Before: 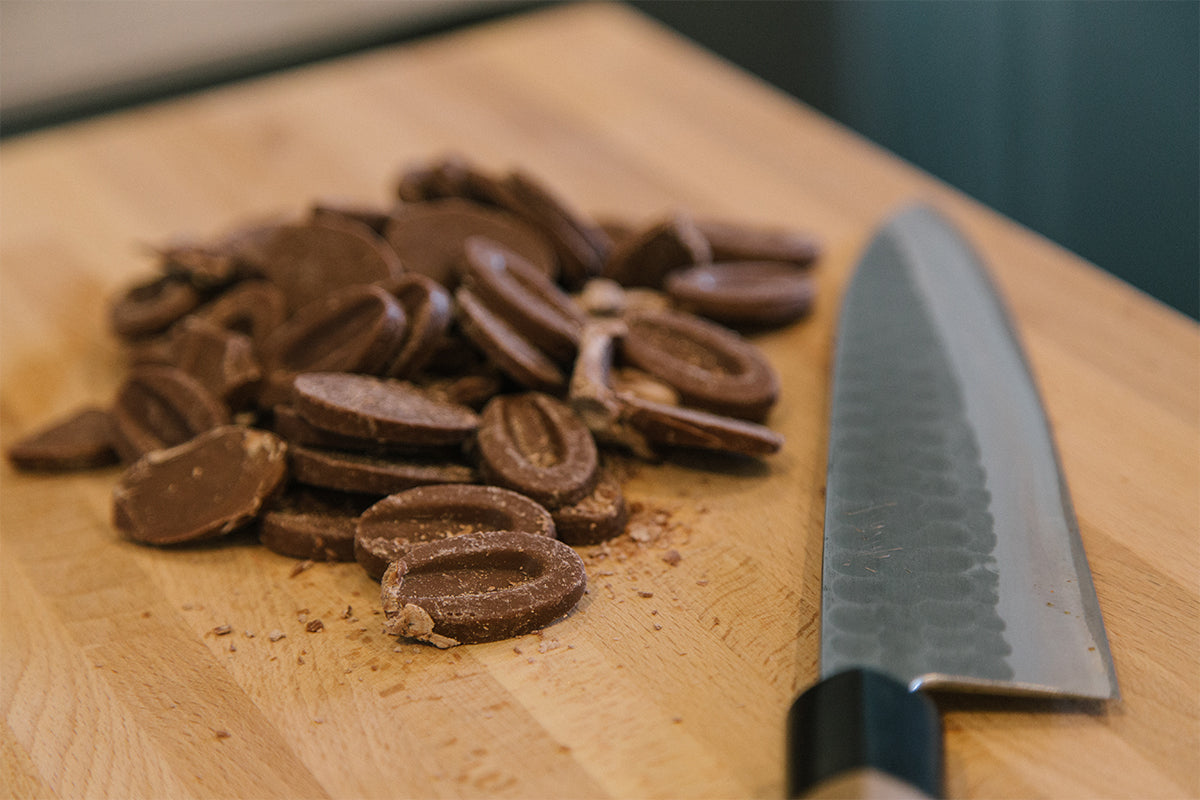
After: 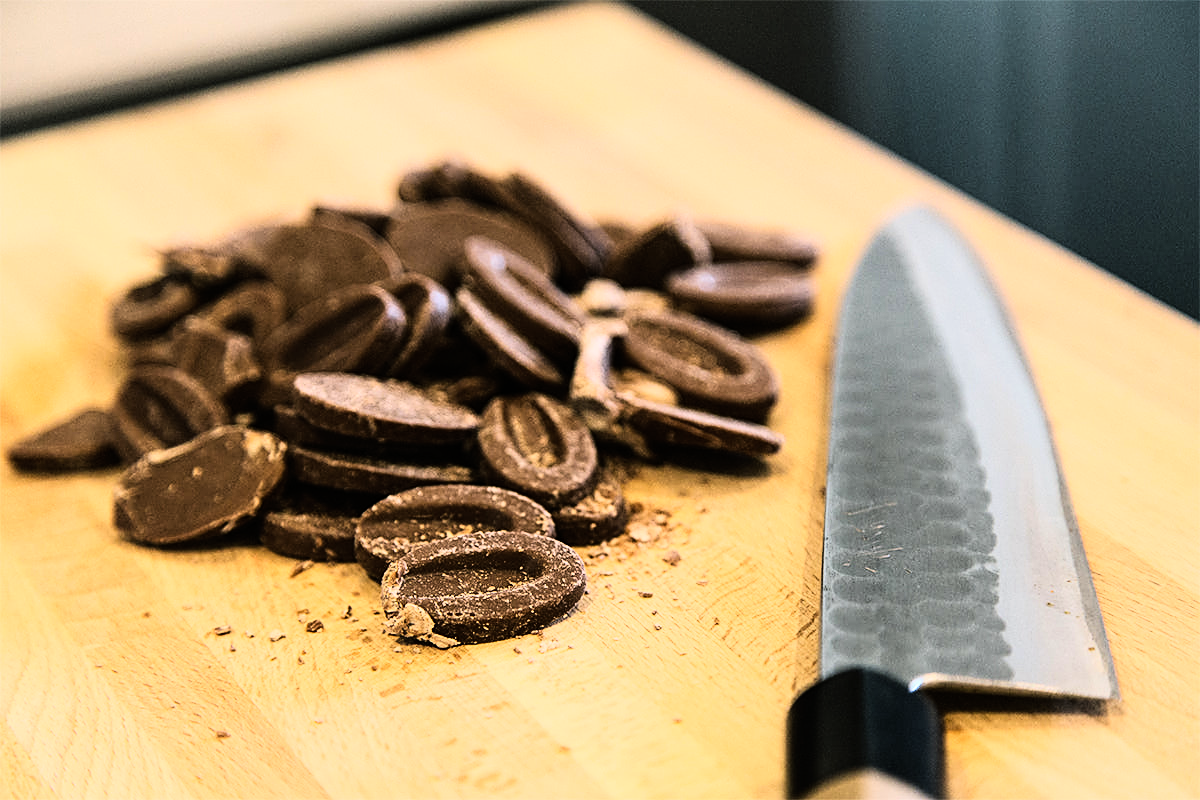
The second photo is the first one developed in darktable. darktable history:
sharpen: on, module defaults
color contrast: green-magenta contrast 0.81
rgb curve: curves: ch0 [(0, 0) (0.21, 0.15) (0.24, 0.21) (0.5, 0.75) (0.75, 0.96) (0.89, 0.99) (1, 1)]; ch1 [(0, 0.02) (0.21, 0.13) (0.25, 0.2) (0.5, 0.67) (0.75, 0.9) (0.89, 0.97) (1, 1)]; ch2 [(0, 0.02) (0.21, 0.13) (0.25, 0.2) (0.5, 0.67) (0.75, 0.9) (0.89, 0.97) (1, 1)], compensate middle gray true
